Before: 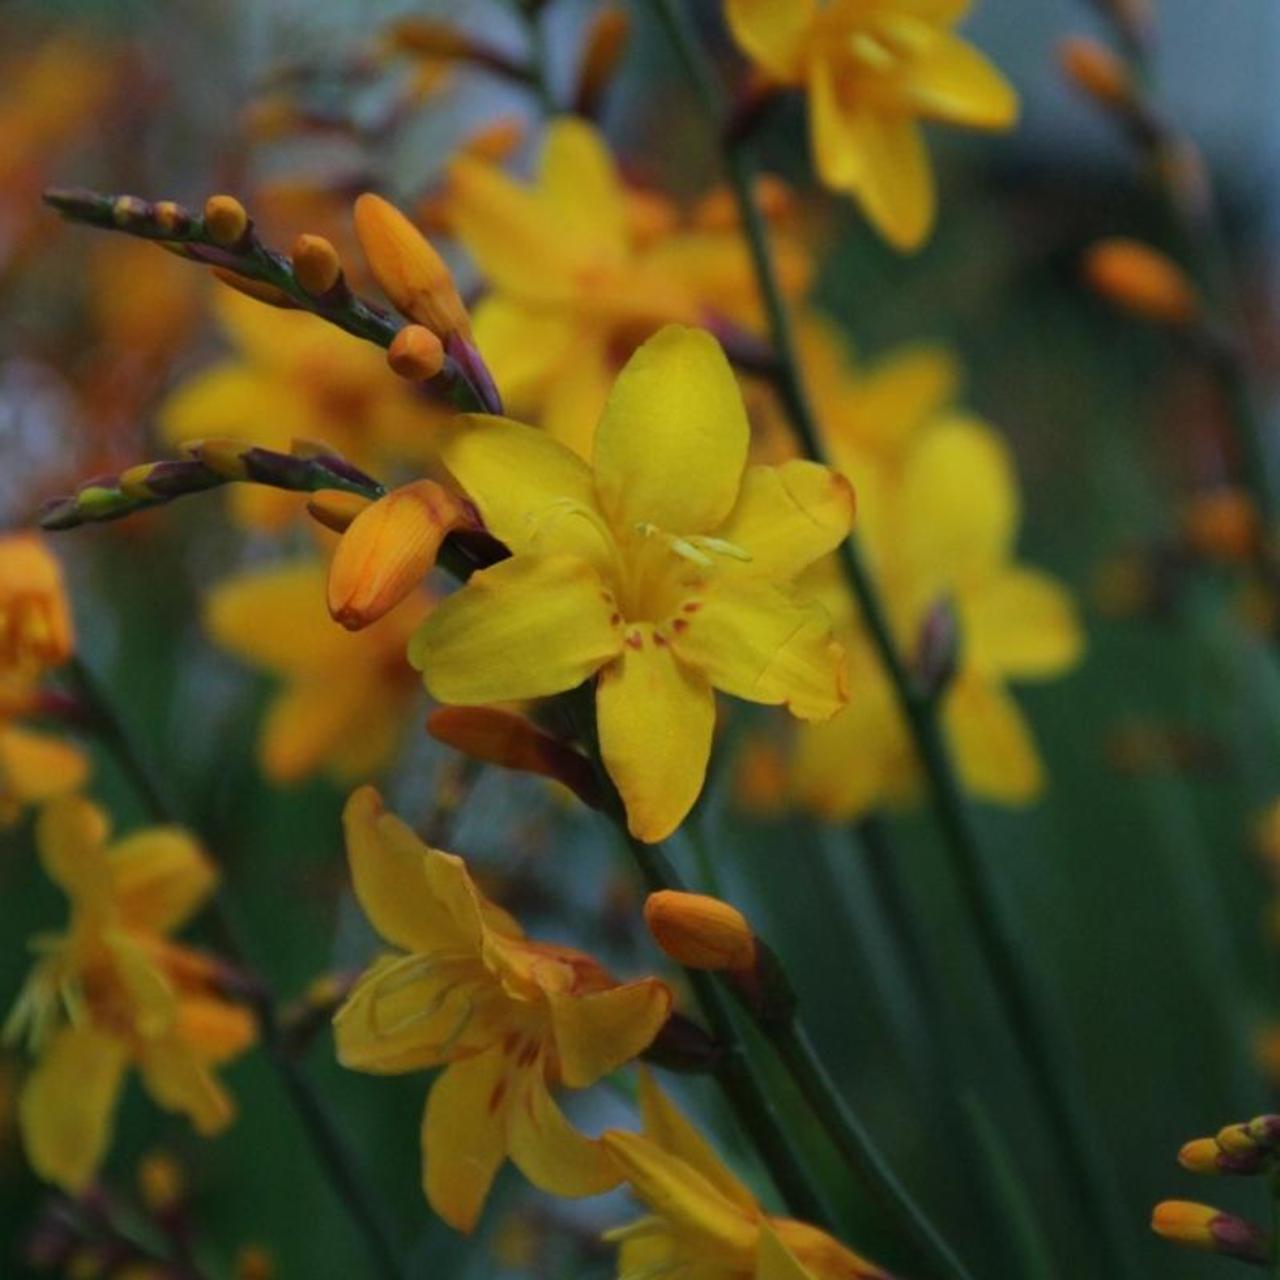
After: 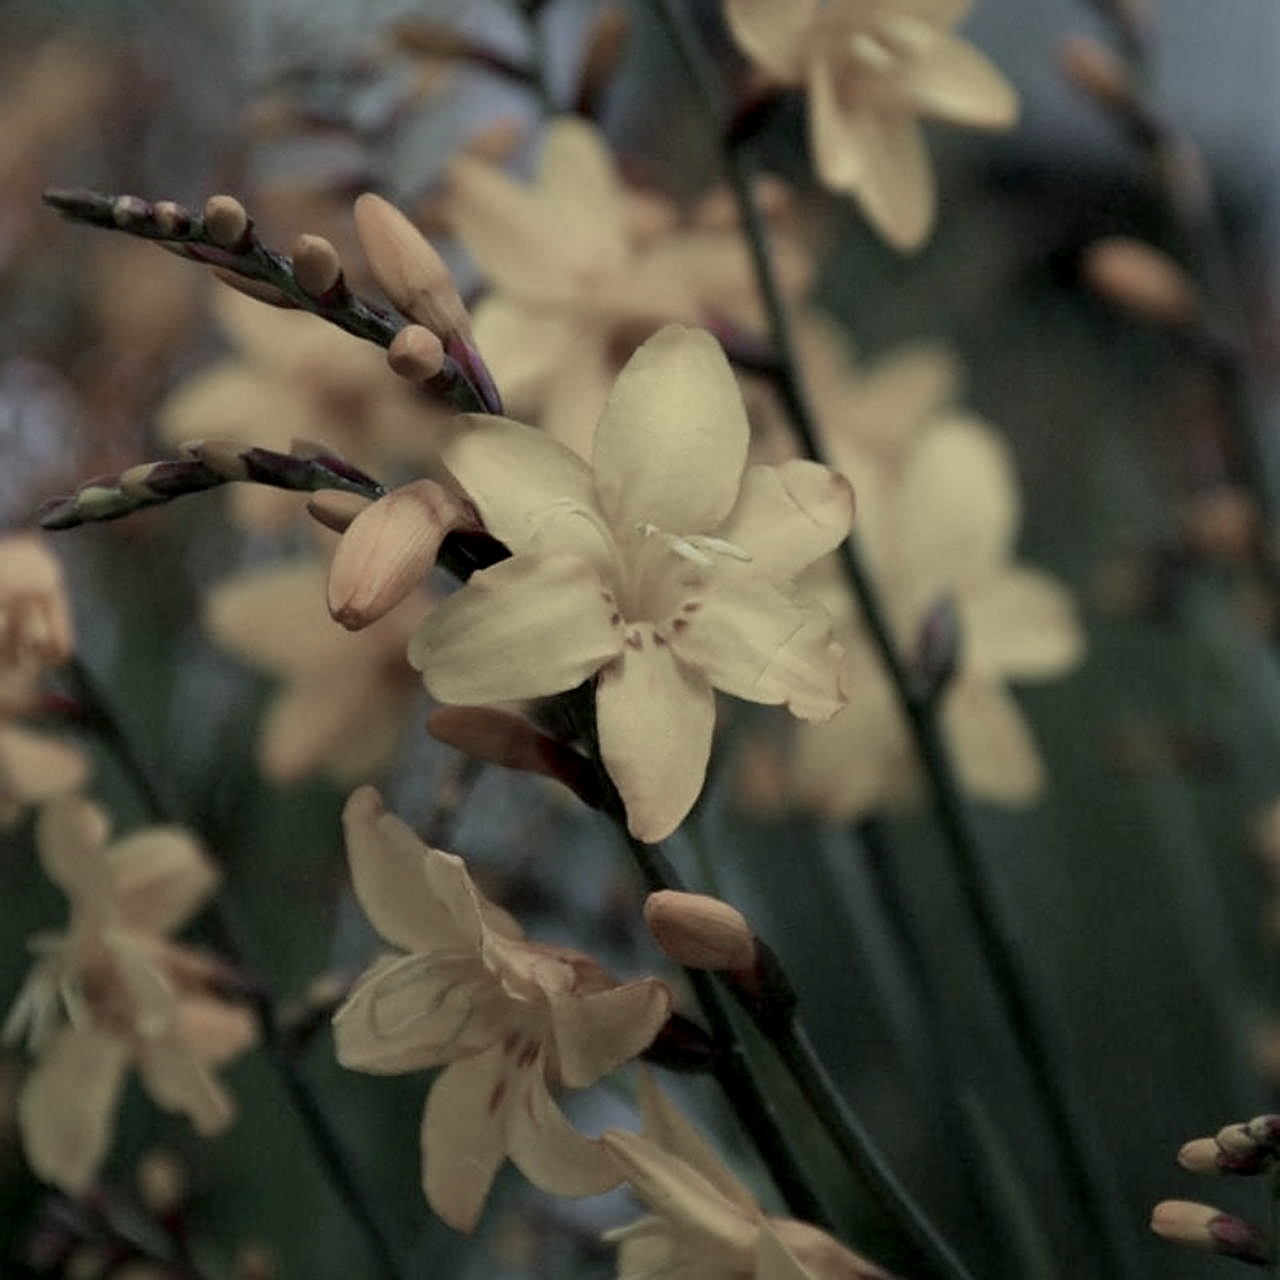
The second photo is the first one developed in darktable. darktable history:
exposure: black level correction 0.007, exposure 0.156 EV, compensate highlight preservation false
sharpen: on, module defaults
color zones: curves: ch1 [(0, 0.34) (0.143, 0.164) (0.286, 0.152) (0.429, 0.176) (0.571, 0.173) (0.714, 0.188) (0.857, 0.199) (1, 0.34)]
